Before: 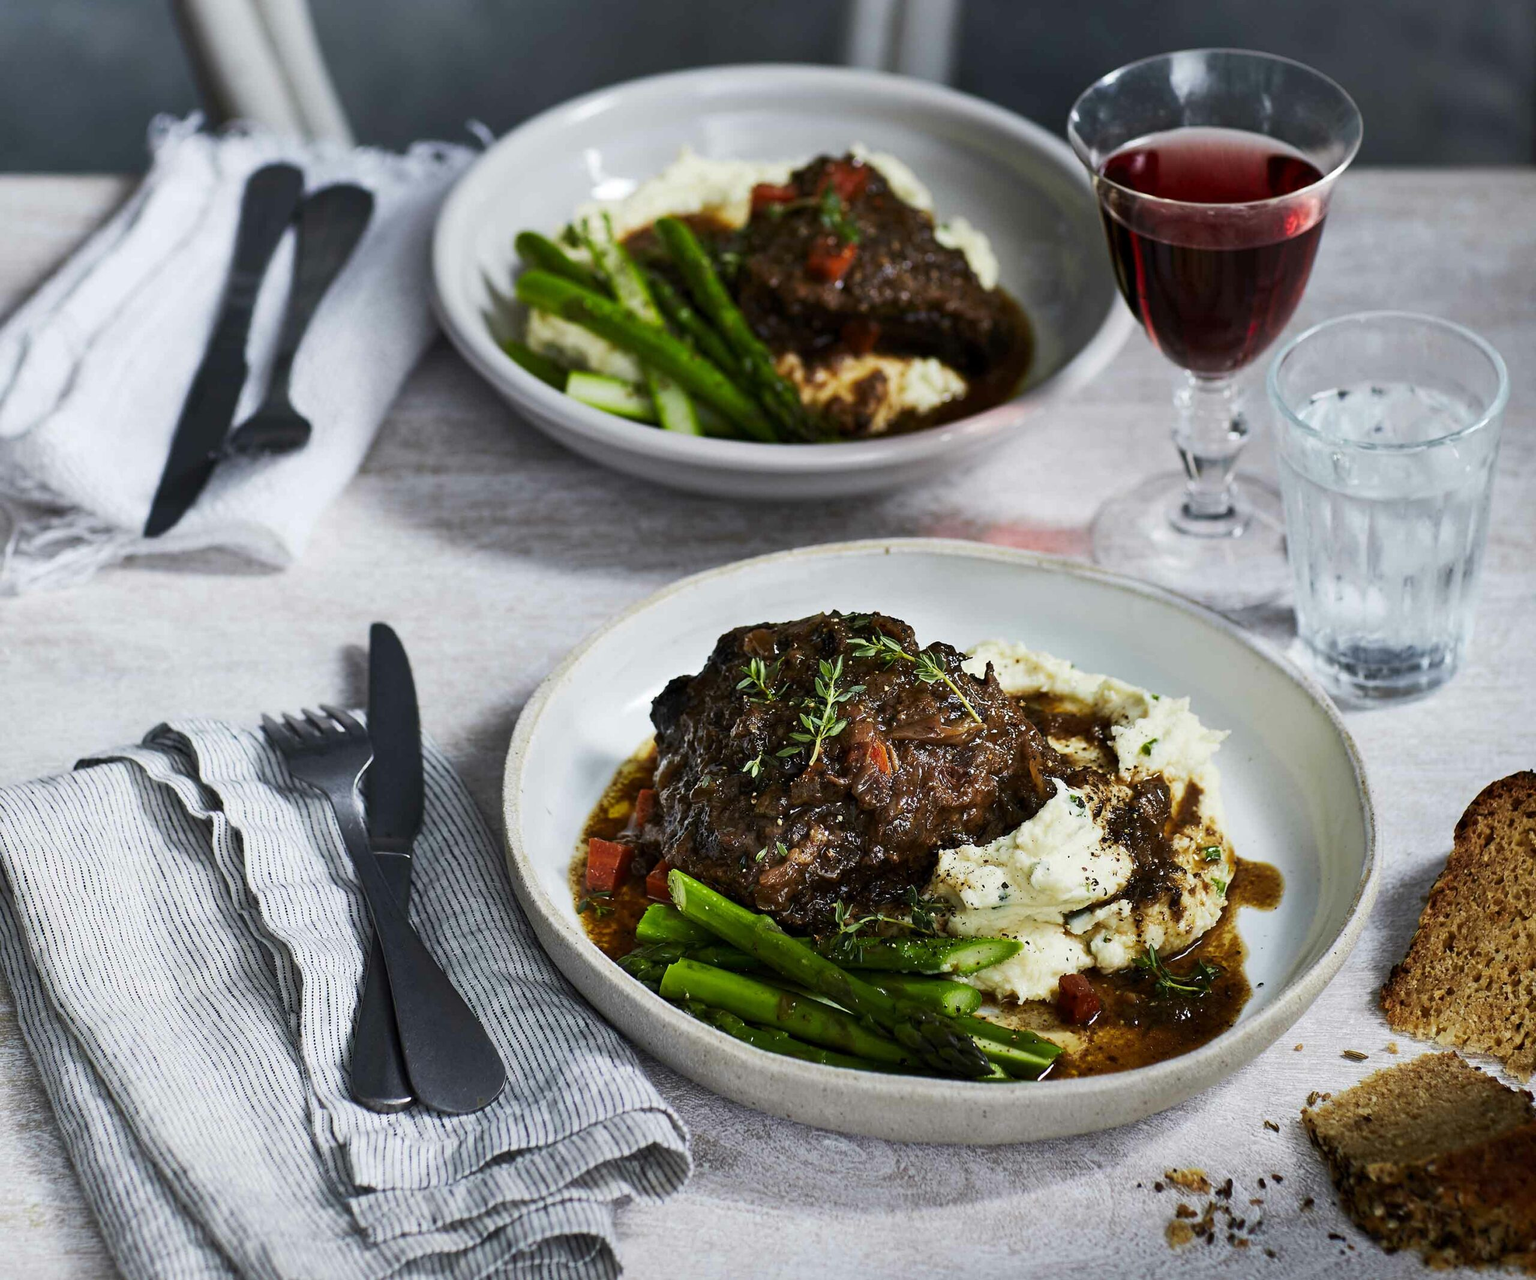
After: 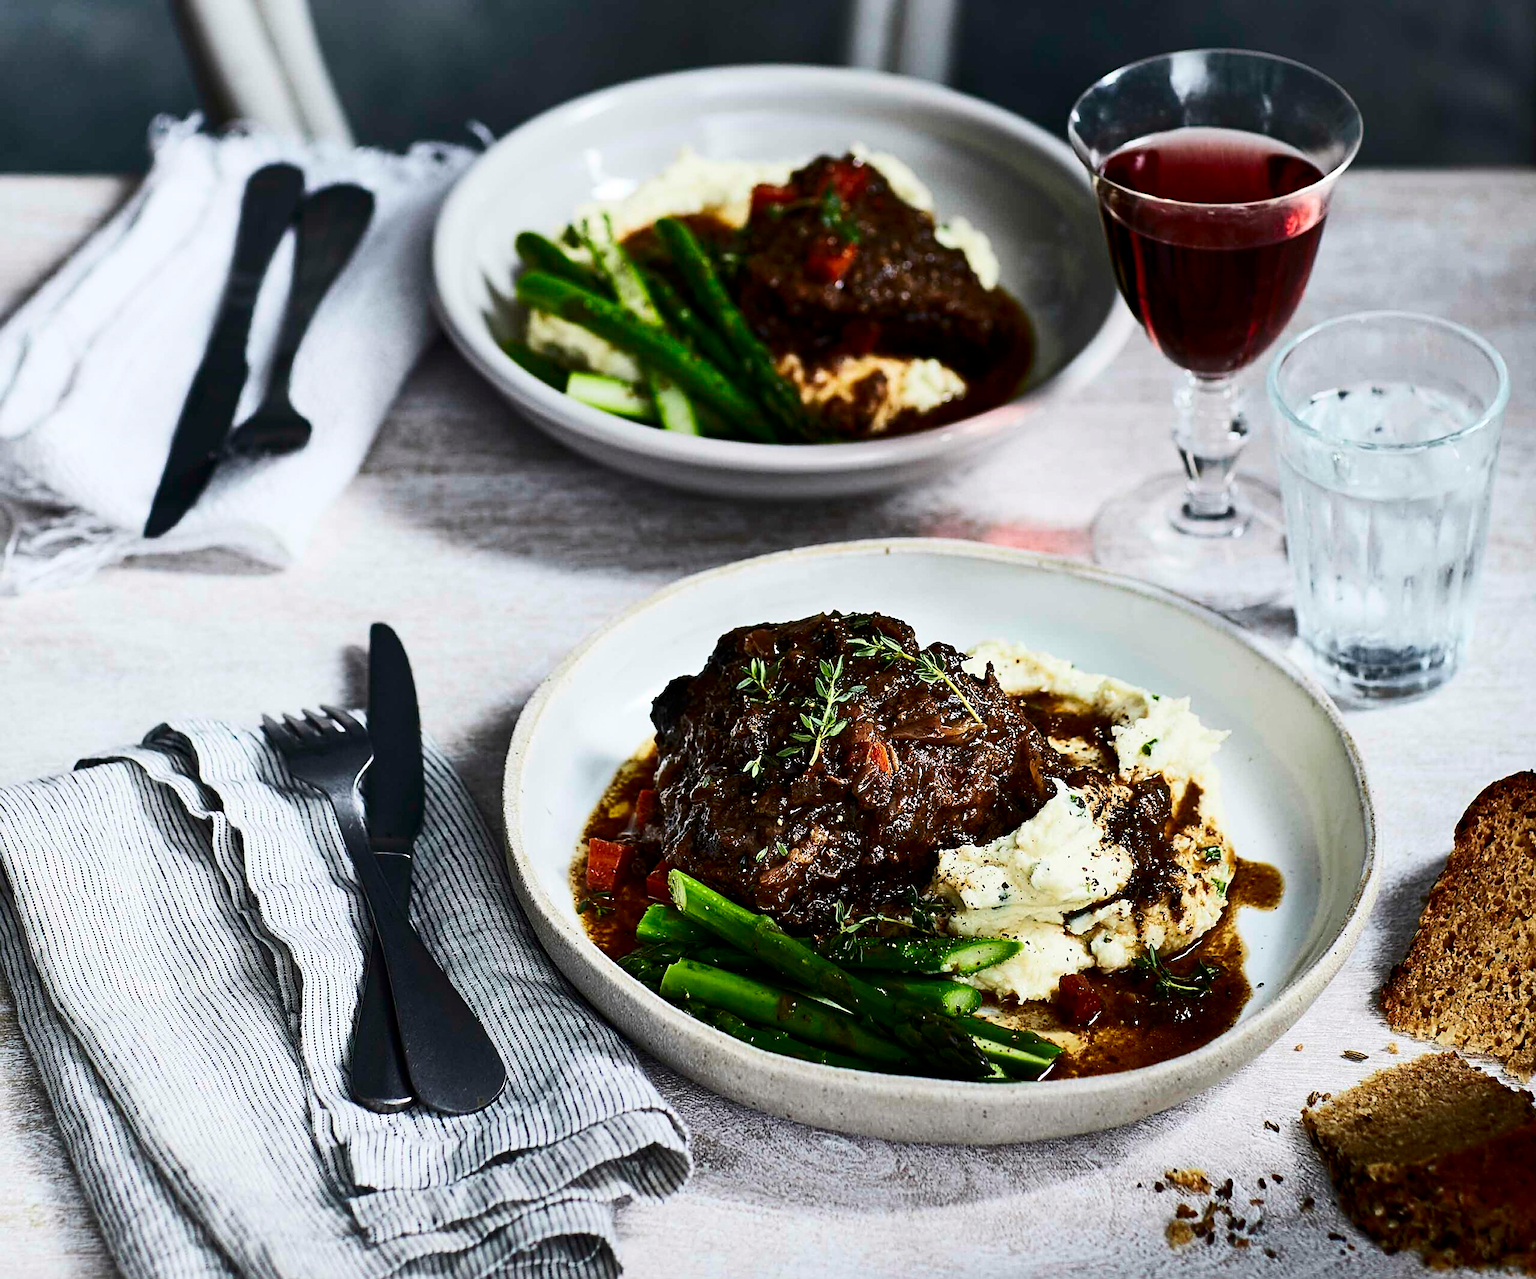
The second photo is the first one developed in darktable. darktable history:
contrast brightness saturation: contrast 0.28
sharpen: on, module defaults
